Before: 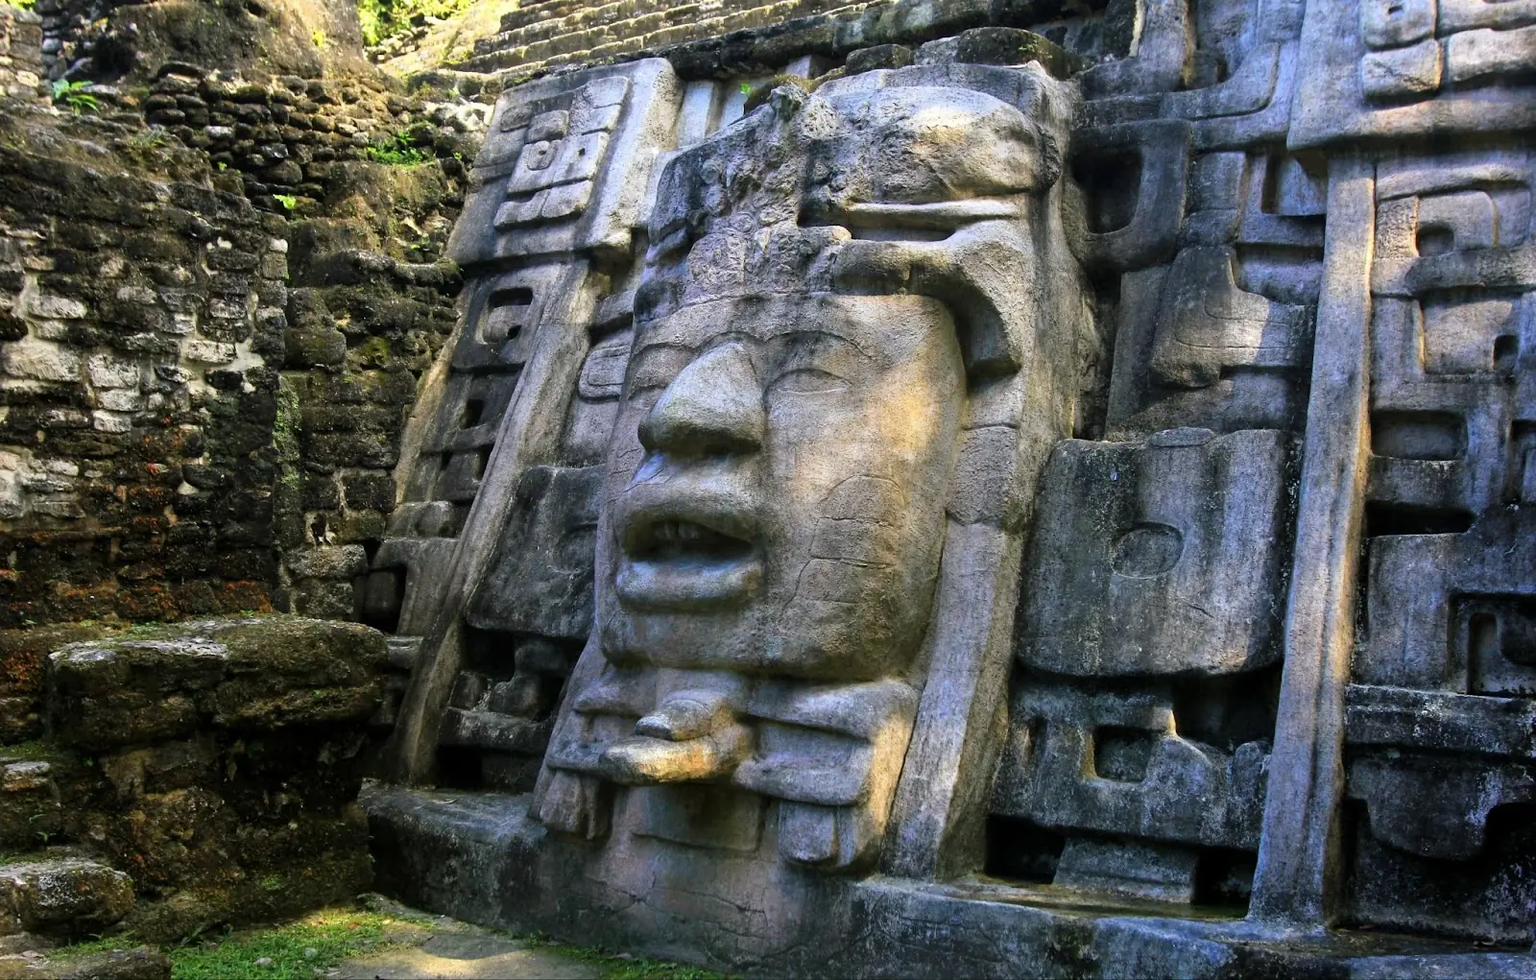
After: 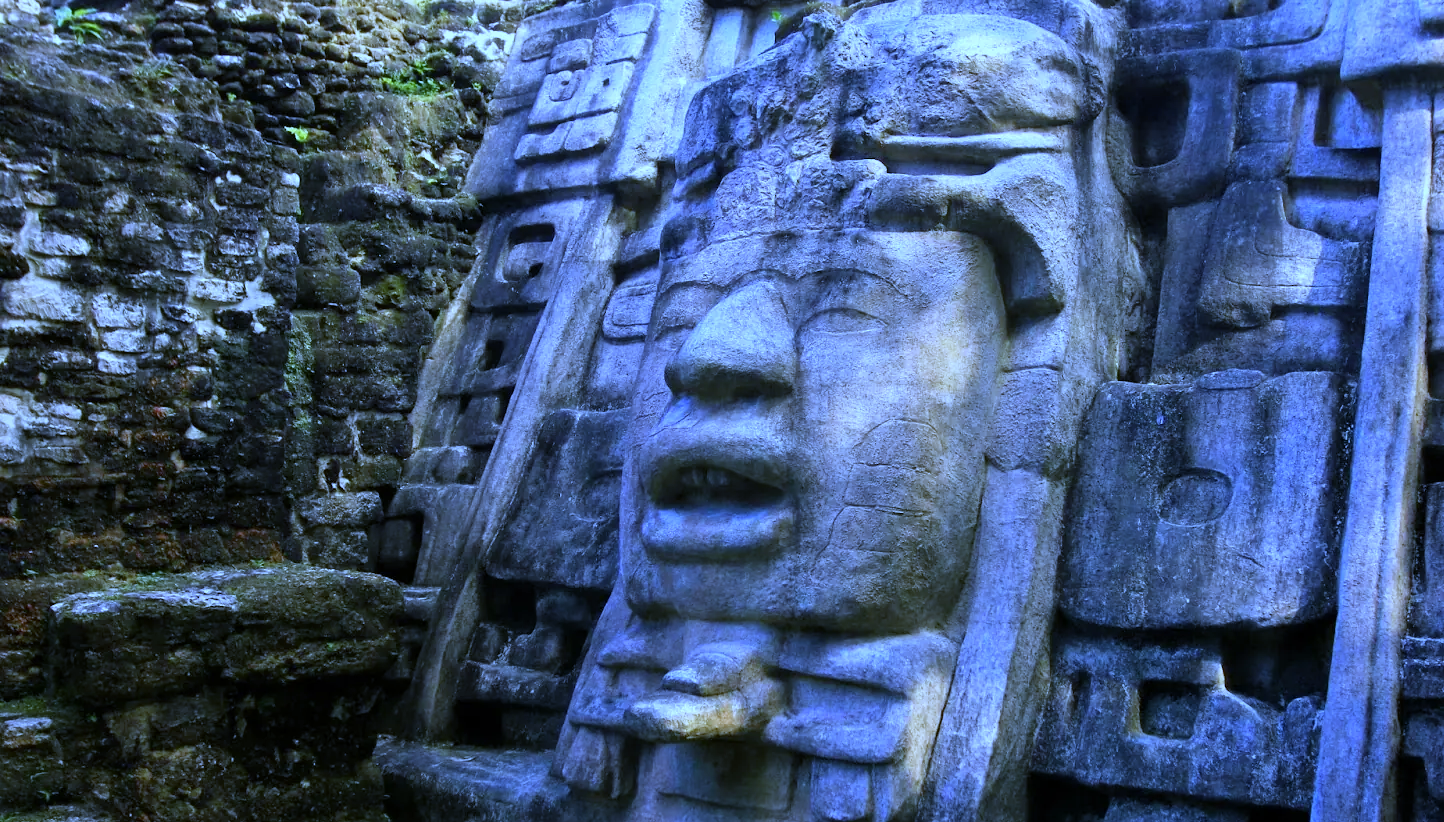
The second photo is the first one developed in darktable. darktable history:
crop: top 7.49%, right 9.717%, bottom 11.943%
white balance: red 0.766, blue 1.537
